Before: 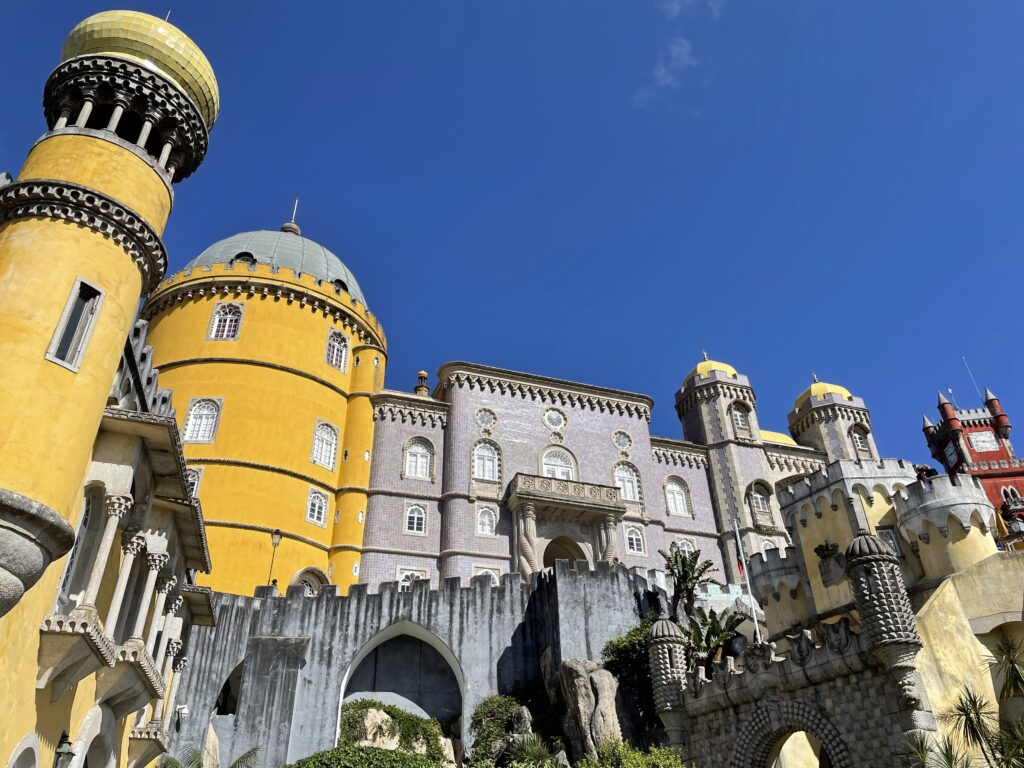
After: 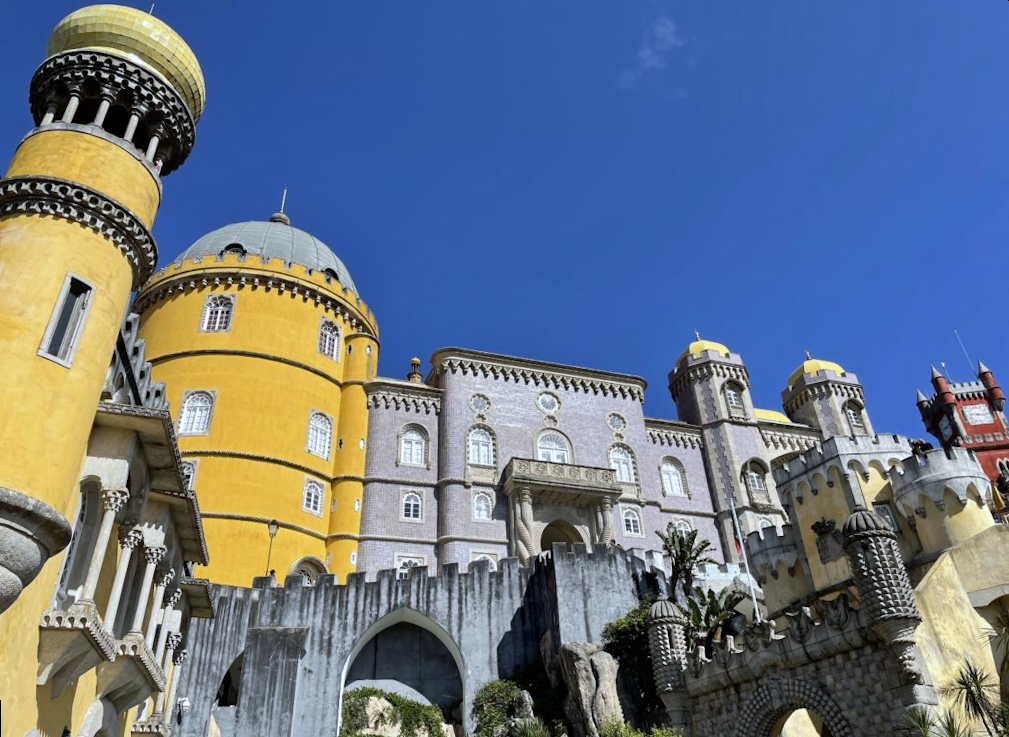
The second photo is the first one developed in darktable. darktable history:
white balance: red 0.967, blue 1.049
rotate and perspective: rotation -1.42°, crop left 0.016, crop right 0.984, crop top 0.035, crop bottom 0.965
